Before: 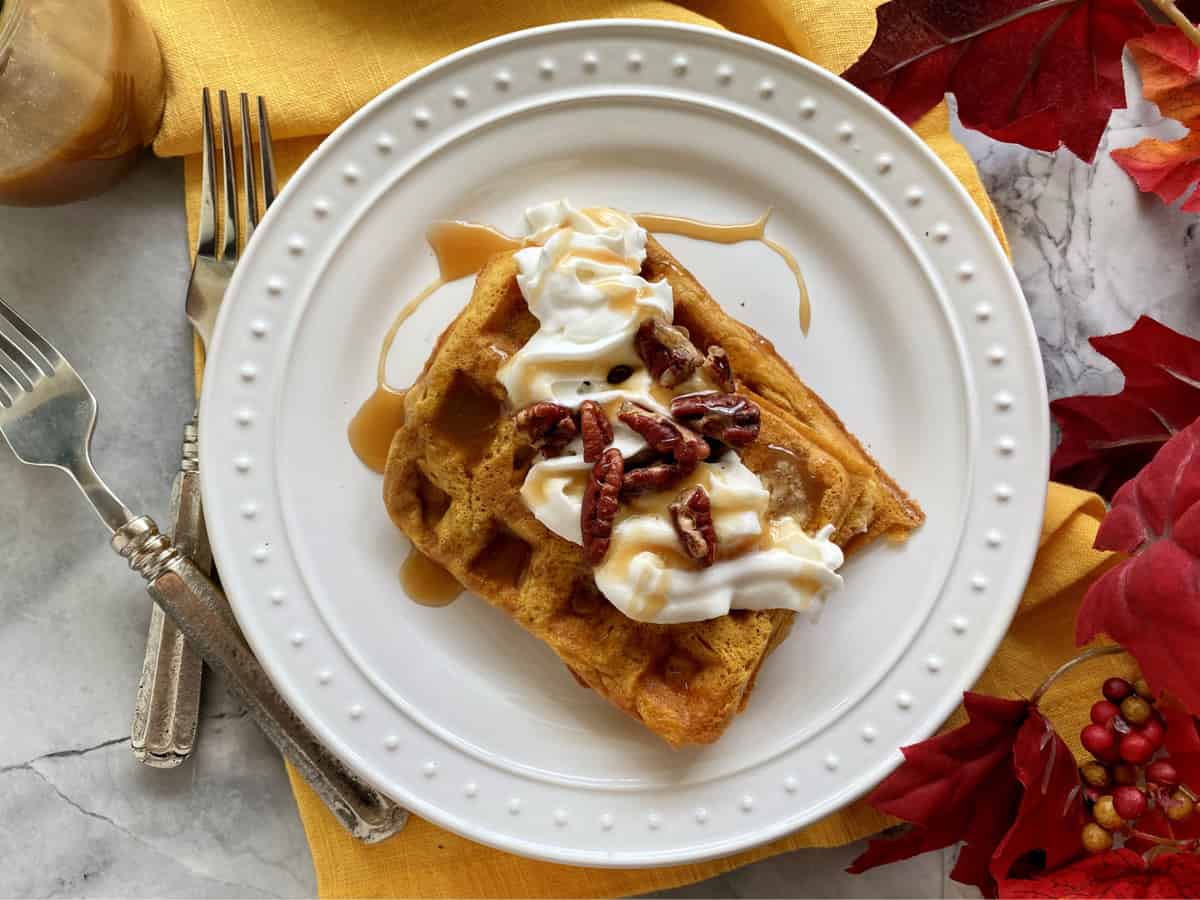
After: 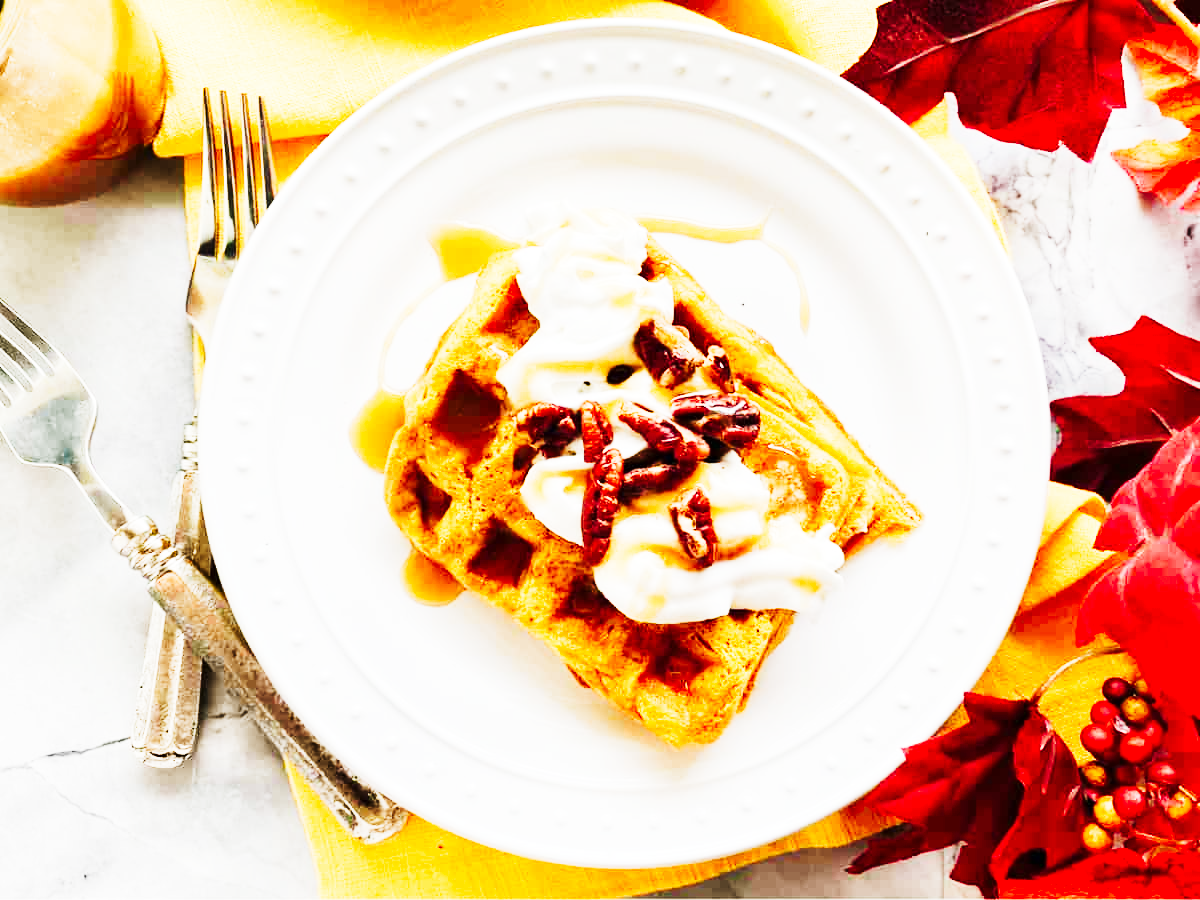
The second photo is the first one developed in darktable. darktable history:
base curve: curves: ch0 [(0, 0) (0.028, 0.03) (0.121, 0.232) (0.46, 0.748) (0.859, 0.968) (1, 1)], preserve colors none
tone curve: curves: ch0 [(0, 0) (0.003, 0.003) (0.011, 0.012) (0.025, 0.027) (0.044, 0.048) (0.069, 0.074) (0.1, 0.117) (0.136, 0.177) (0.177, 0.246) (0.224, 0.324) (0.277, 0.422) (0.335, 0.531) (0.399, 0.633) (0.468, 0.733) (0.543, 0.824) (0.623, 0.895) (0.709, 0.938) (0.801, 0.961) (0.898, 0.98) (1, 1)], preserve colors none
